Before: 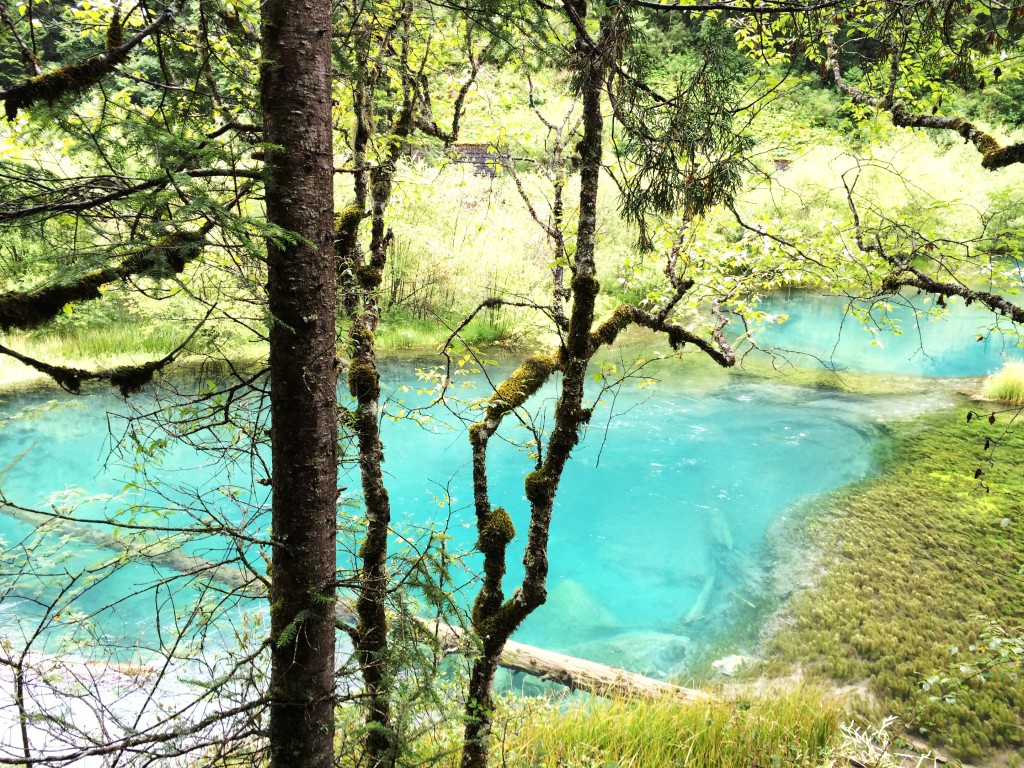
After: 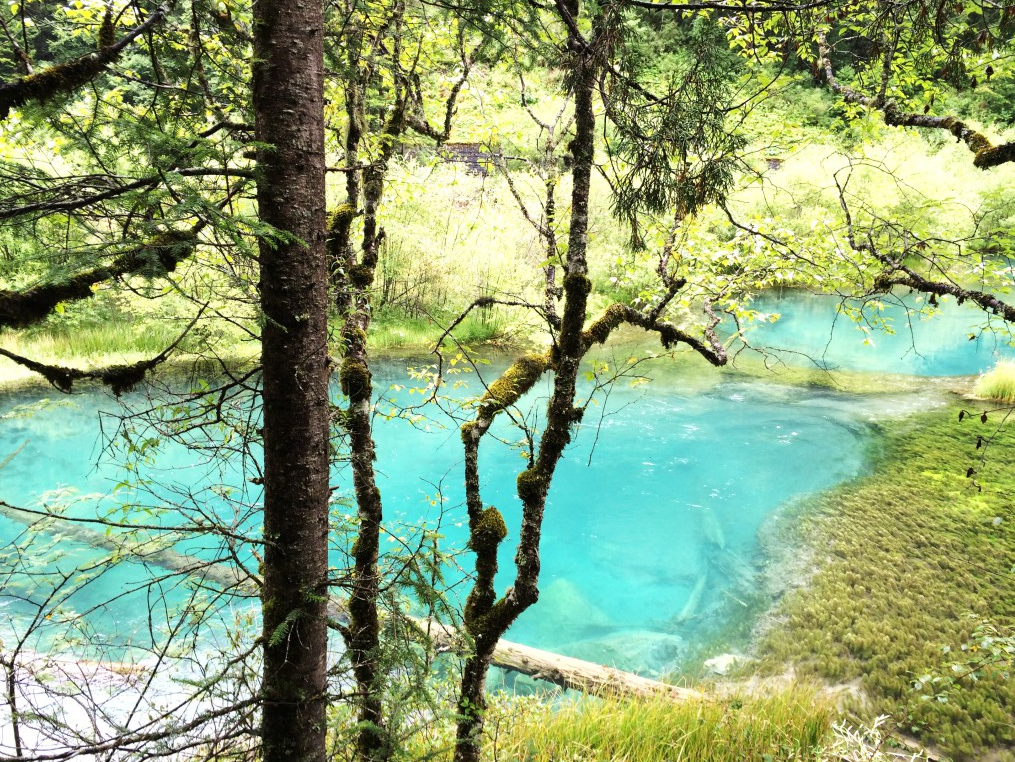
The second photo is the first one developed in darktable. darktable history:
crop and rotate: left 0.848%, top 0.259%, bottom 0.408%
